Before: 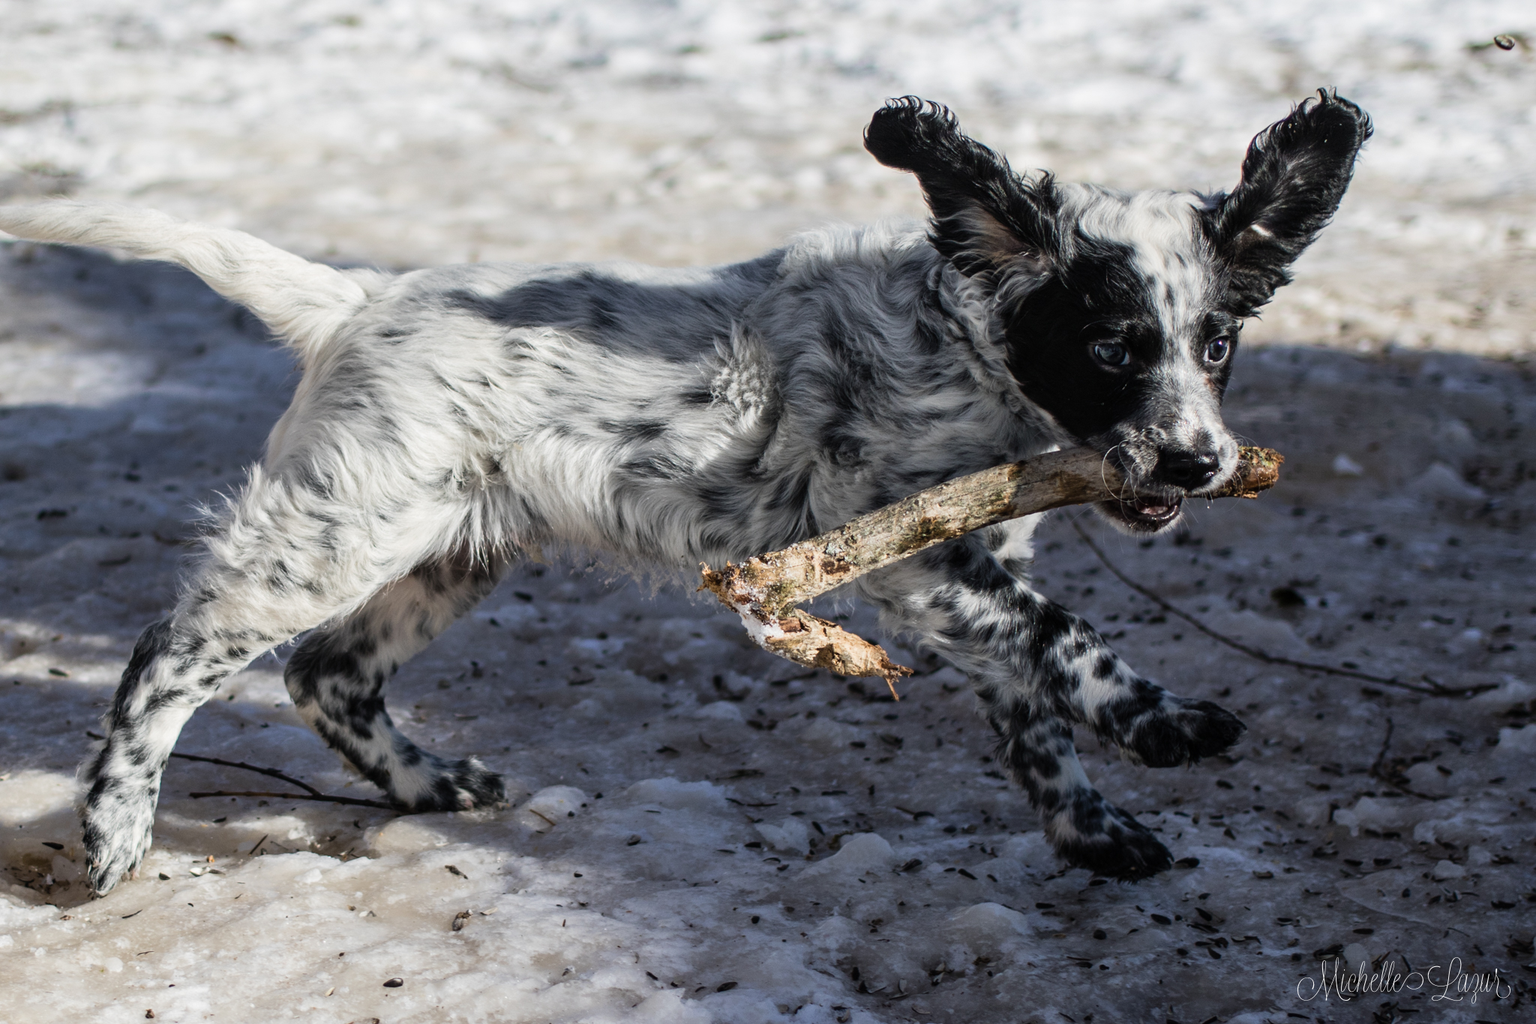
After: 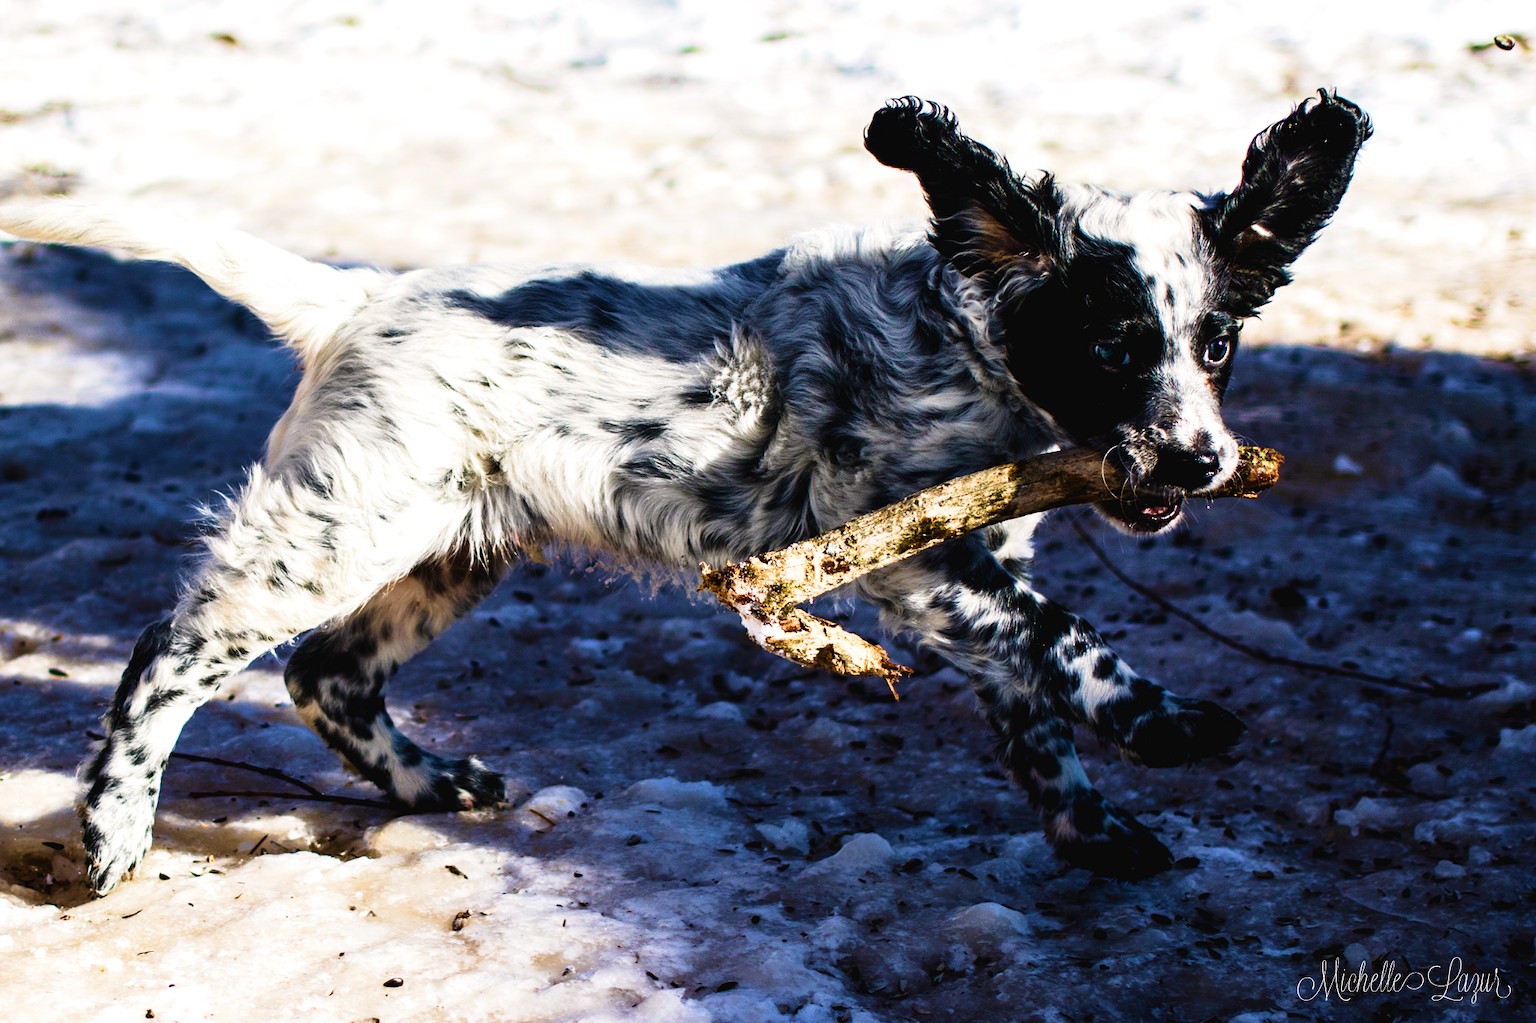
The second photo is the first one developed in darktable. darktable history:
contrast brightness saturation: saturation -0.06
velvia: strength 74.48%
tone curve: curves: ch0 [(0, 0.023) (0.137, 0.069) (0.249, 0.163) (0.487, 0.491) (0.778, 0.858) (0.896, 0.94) (1, 0.988)]; ch1 [(0, 0) (0.396, 0.369) (0.483, 0.459) (0.498, 0.5) (0.515, 0.517) (0.562, 0.6) (0.611, 0.667) (0.692, 0.744) (0.798, 0.863) (1, 1)]; ch2 [(0, 0) (0.426, 0.398) (0.483, 0.481) (0.503, 0.503) (0.526, 0.527) (0.549, 0.59) (0.62, 0.666) (0.705, 0.755) (0.985, 0.966)], preserve colors none
tone equalizer: mask exposure compensation -0.495 EV
exposure: black level correction 0.007, exposure 0.157 EV, compensate highlight preservation false
color correction: highlights b* -0.036, saturation 0.987
base curve: curves: ch0 [(0, 0) (0.283, 0.295) (1, 1)], preserve colors none
color balance rgb: highlights gain › chroma 0.663%, highlights gain › hue 55.47°, perceptual saturation grading › global saturation 27.368%, perceptual saturation grading › highlights -27.955%, perceptual saturation grading › mid-tones 15.816%, perceptual saturation grading › shadows 34.184%, perceptual brilliance grading › global brilliance -17.402%, perceptual brilliance grading › highlights 29.086%
